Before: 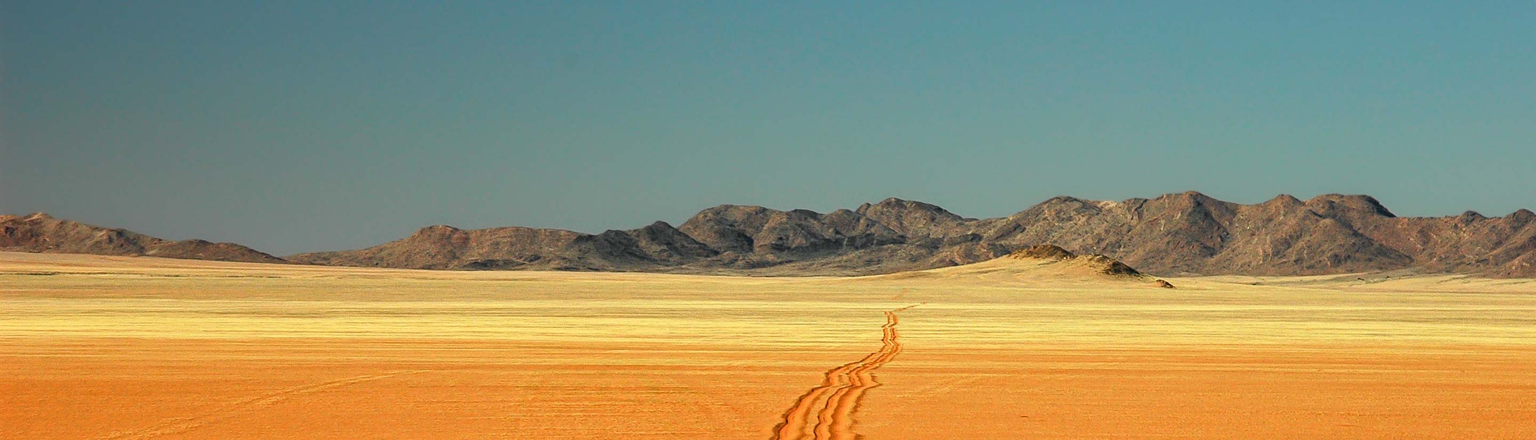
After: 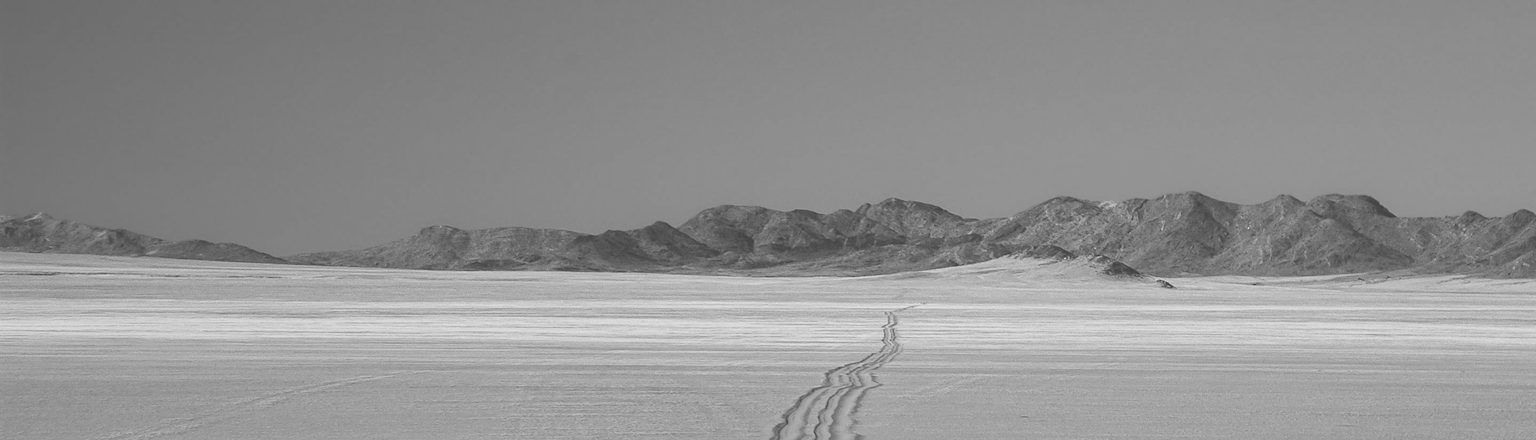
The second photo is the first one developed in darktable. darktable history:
exposure: black level correction -0.062, exposure -0.05 EV, compensate highlight preservation false
monochrome: a -74.22, b 78.2
